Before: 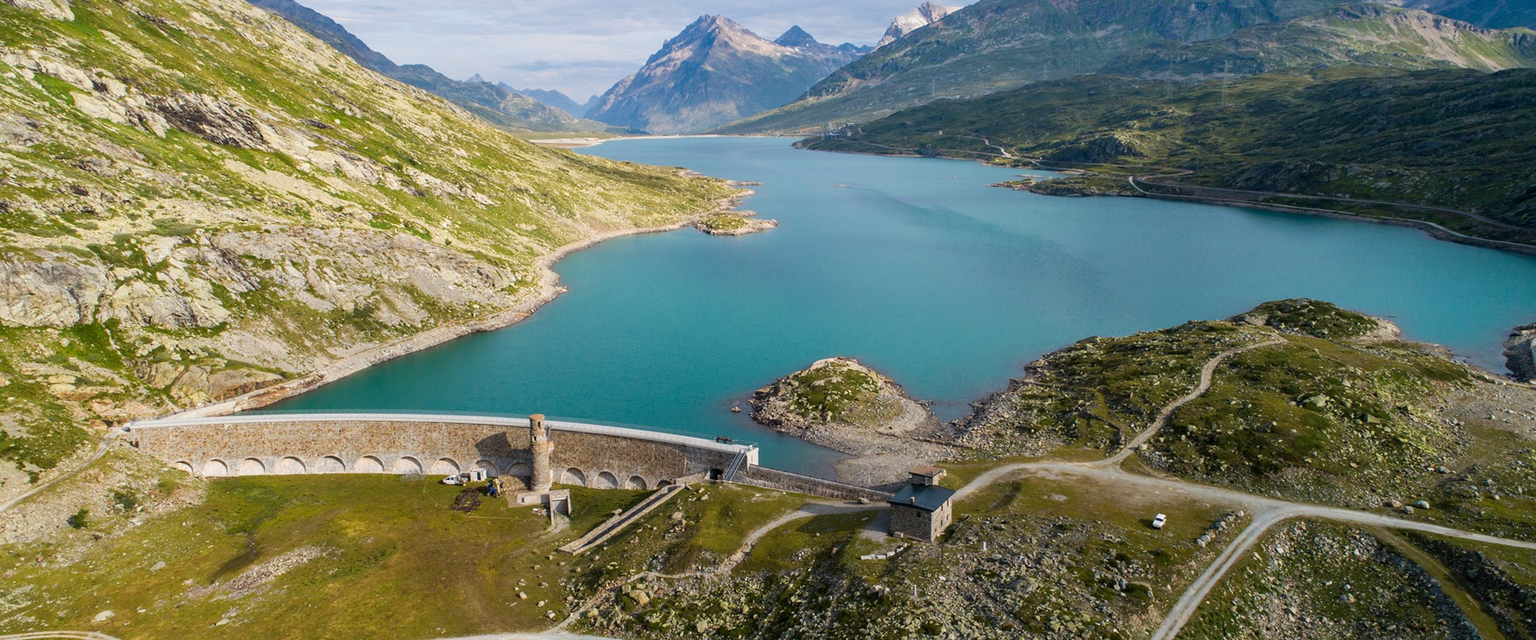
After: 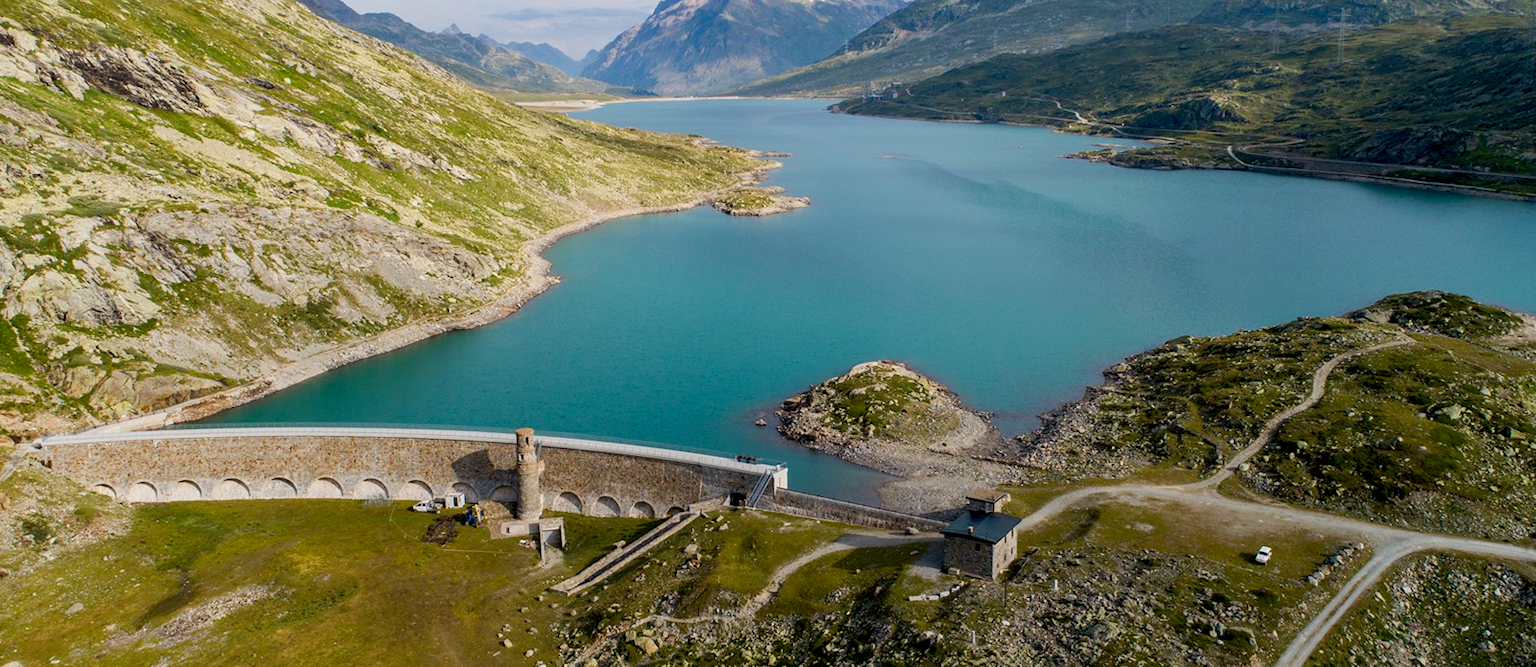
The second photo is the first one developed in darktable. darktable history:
crop: left 6.221%, top 8.414%, right 9.537%, bottom 3.611%
exposure: black level correction 0.009, exposure -0.158 EV, compensate highlight preservation false
